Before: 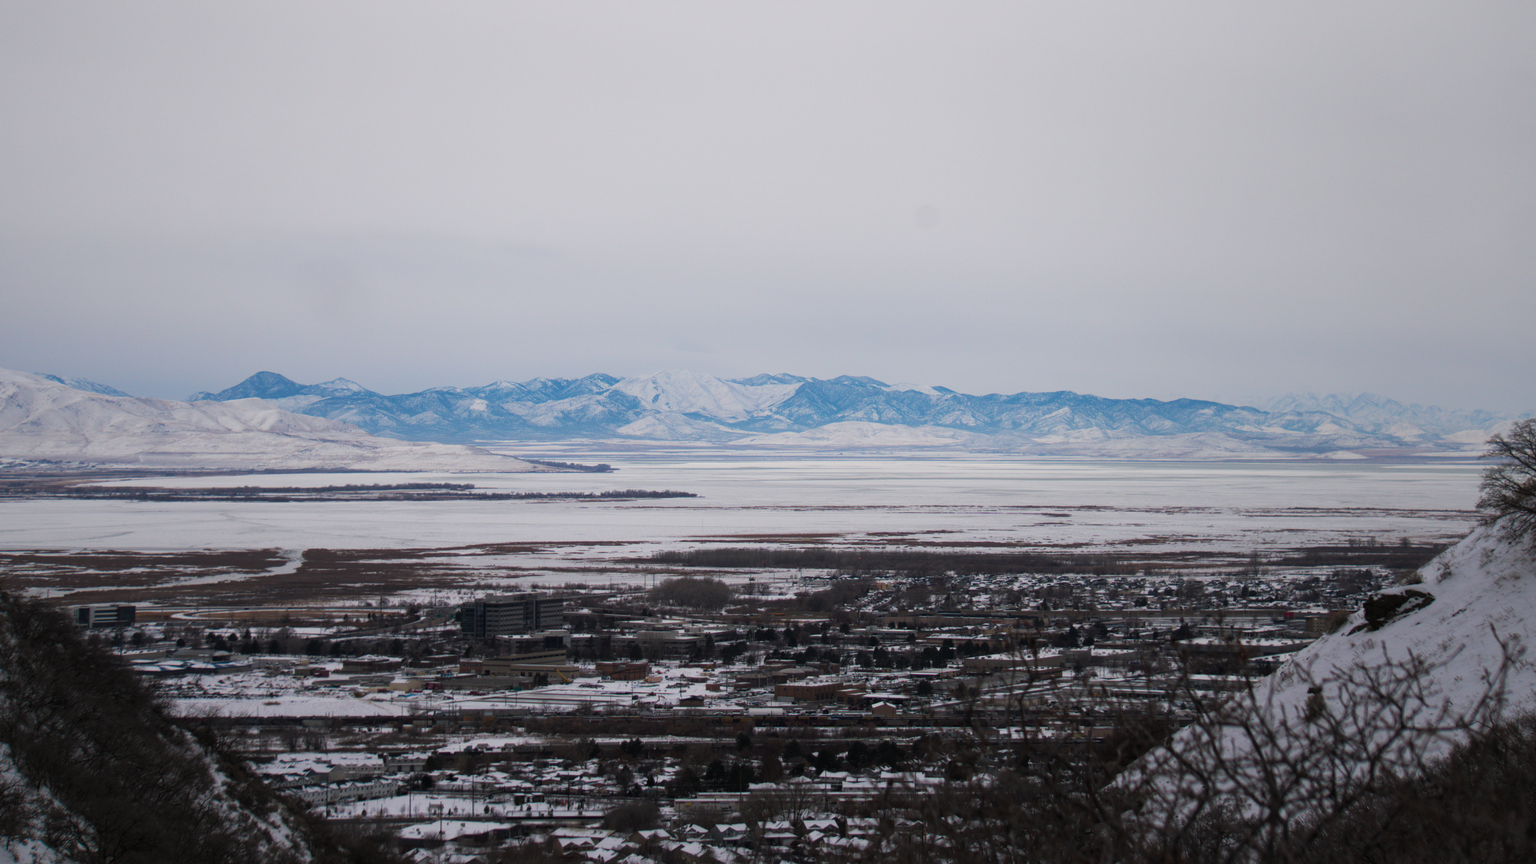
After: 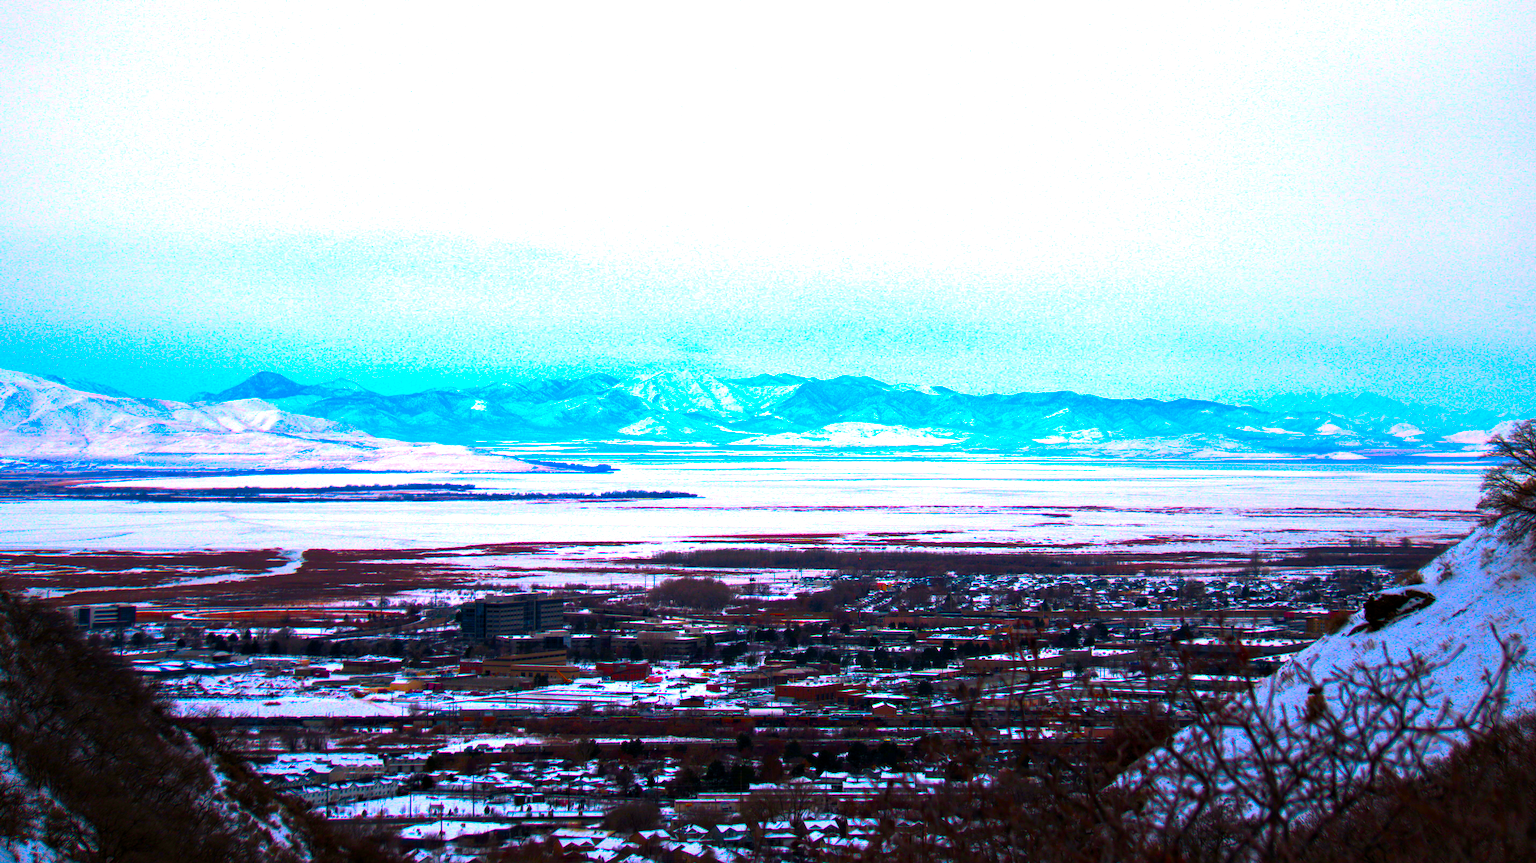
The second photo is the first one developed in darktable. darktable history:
exposure: black level correction 0.001, exposure -0.2 EV, compensate highlight preservation false
contrast equalizer: octaves 7, y [[0.515 ×6], [0.507 ×6], [0.425 ×6], [0 ×6], [0 ×6]]
color correction: highlights a* 1.59, highlights b* -1.7, saturation 2.48
color balance rgb: linear chroma grading › highlights 100%, linear chroma grading › global chroma 23.41%, perceptual saturation grading › global saturation 35.38%, hue shift -10.68°, perceptual brilliance grading › highlights 47.25%, perceptual brilliance grading › mid-tones 22.2%, perceptual brilliance grading › shadows -5.93%
